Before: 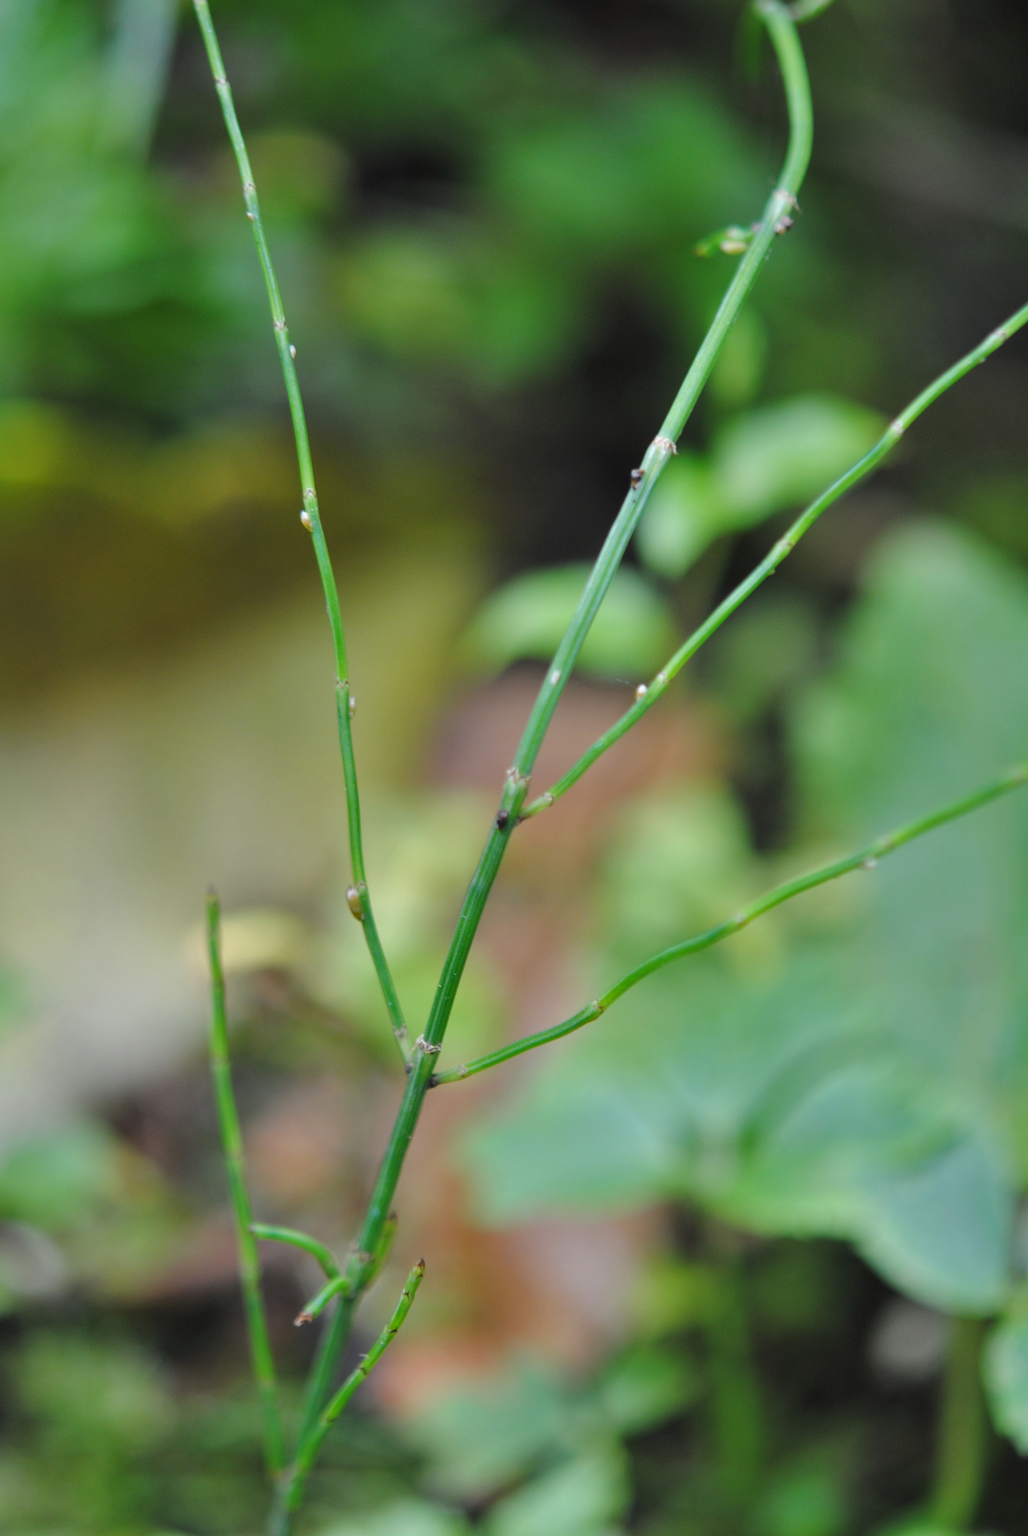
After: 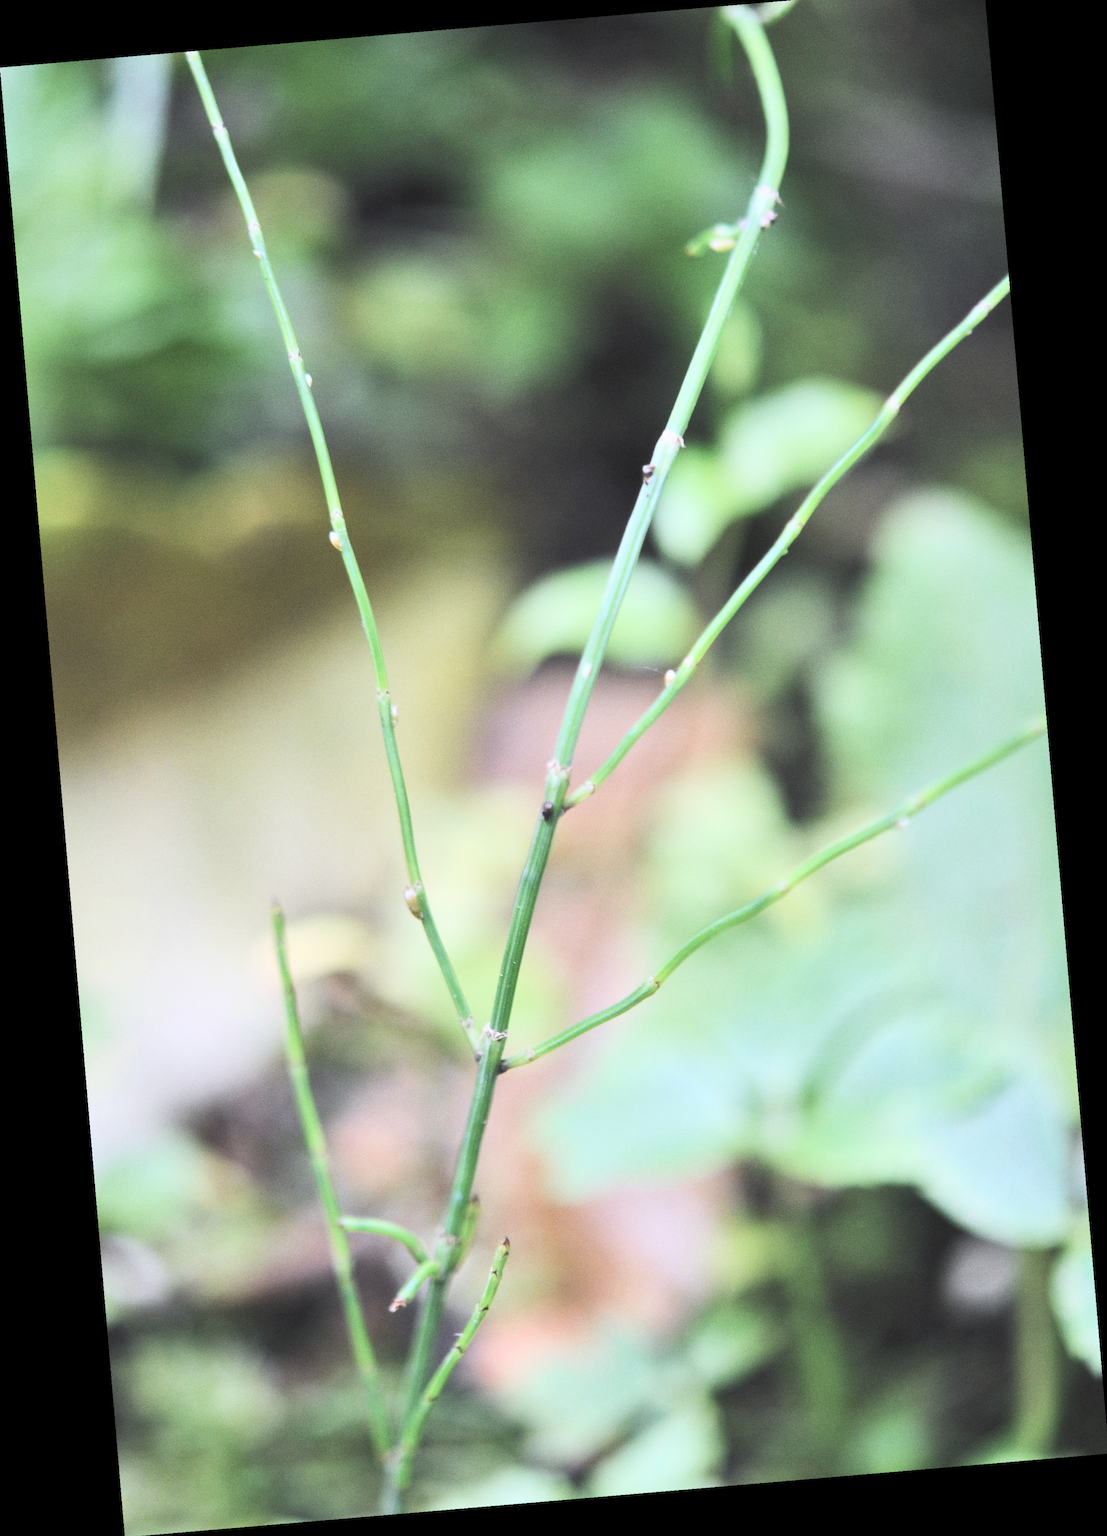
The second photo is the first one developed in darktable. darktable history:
rotate and perspective: rotation -4.86°, automatic cropping off
contrast brightness saturation: contrast 0.43, brightness 0.56, saturation -0.19
crop: top 1.049%, right 0.001%
color calibration: illuminant as shot in camera, x 0.358, y 0.373, temperature 4628.91 K
haze removal: strength -0.1, adaptive false
grain: coarseness 0.09 ISO
white balance: red 1.05, blue 1.072
